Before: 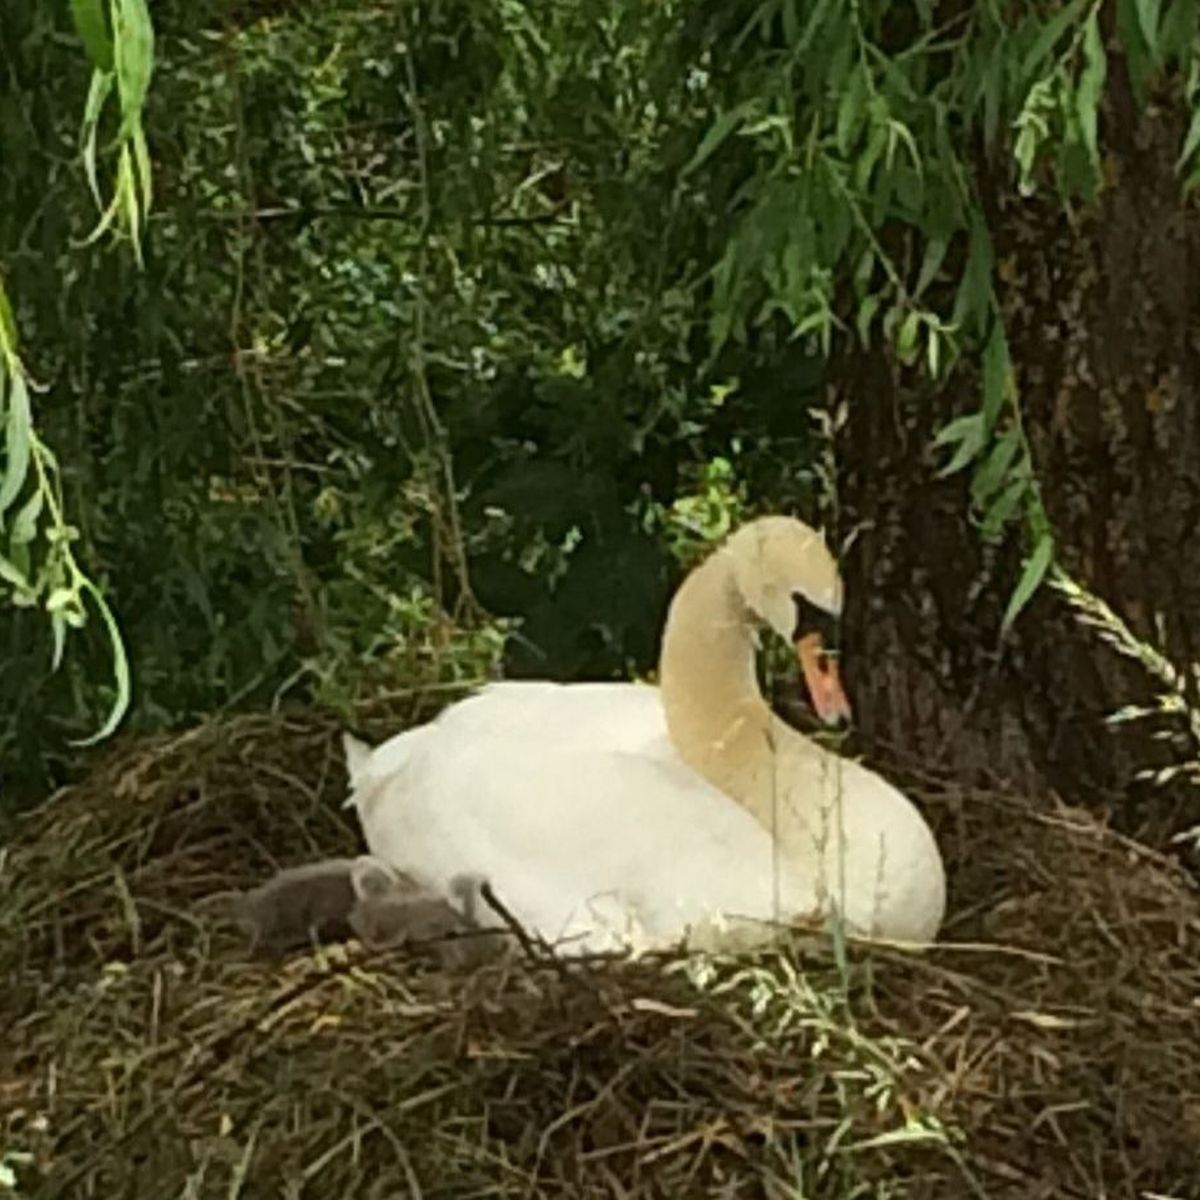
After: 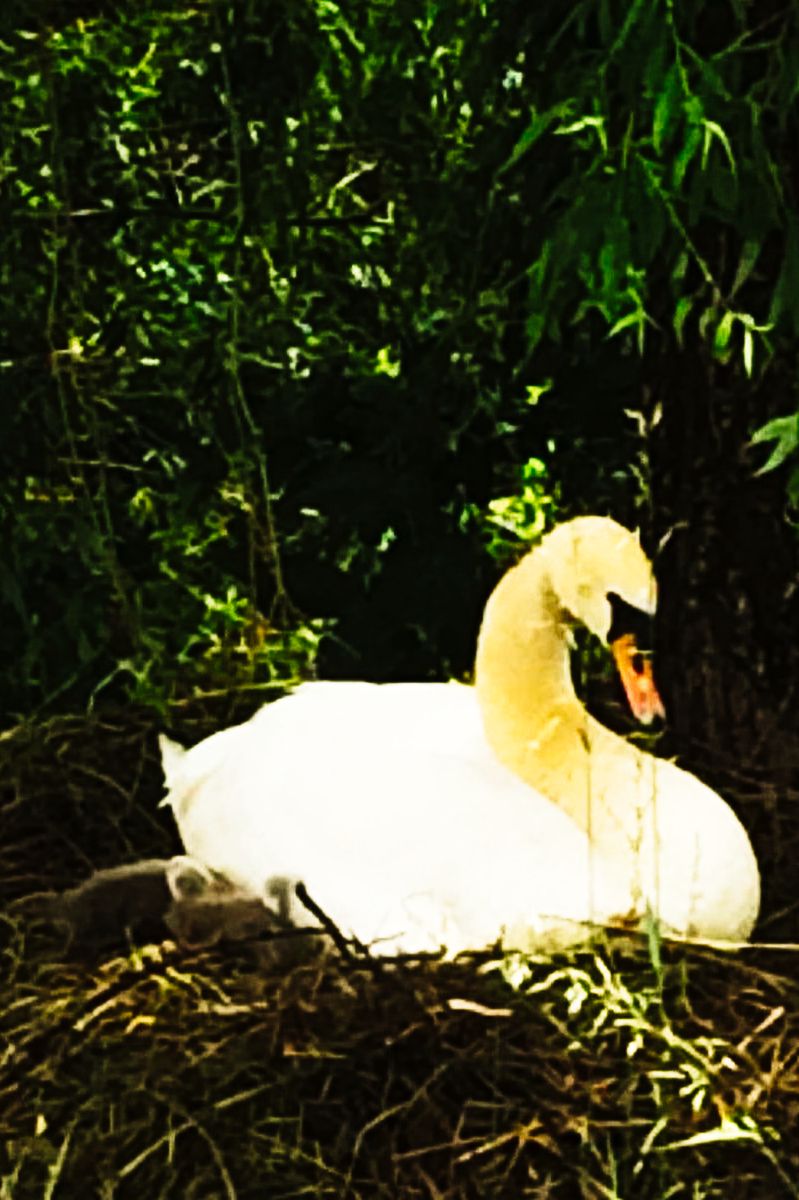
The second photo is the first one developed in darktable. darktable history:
tone curve: curves: ch0 [(0, 0) (0.003, 0.001) (0.011, 0.005) (0.025, 0.009) (0.044, 0.014) (0.069, 0.018) (0.1, 0.025) (0.136, 0.029) (0.177, 0.042) (0.224, 0.064) (0.277, 0.107) (0.335, 0.182) (0.399, 0.3) (0.468, 0.462) (0.543, 0.639) (0.623, 0.802) (0.709, 0.916) (0.801, 0.963) (0.898, 0.988) (1, 1)], preserve colors none
crop: left 15.419%, right 17.914%
